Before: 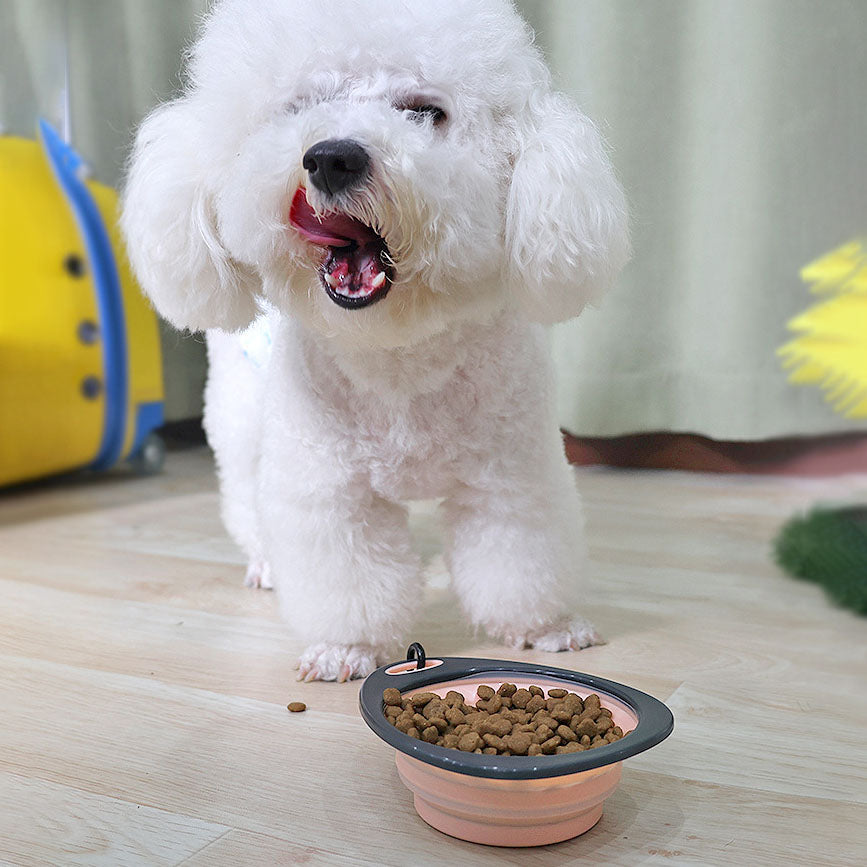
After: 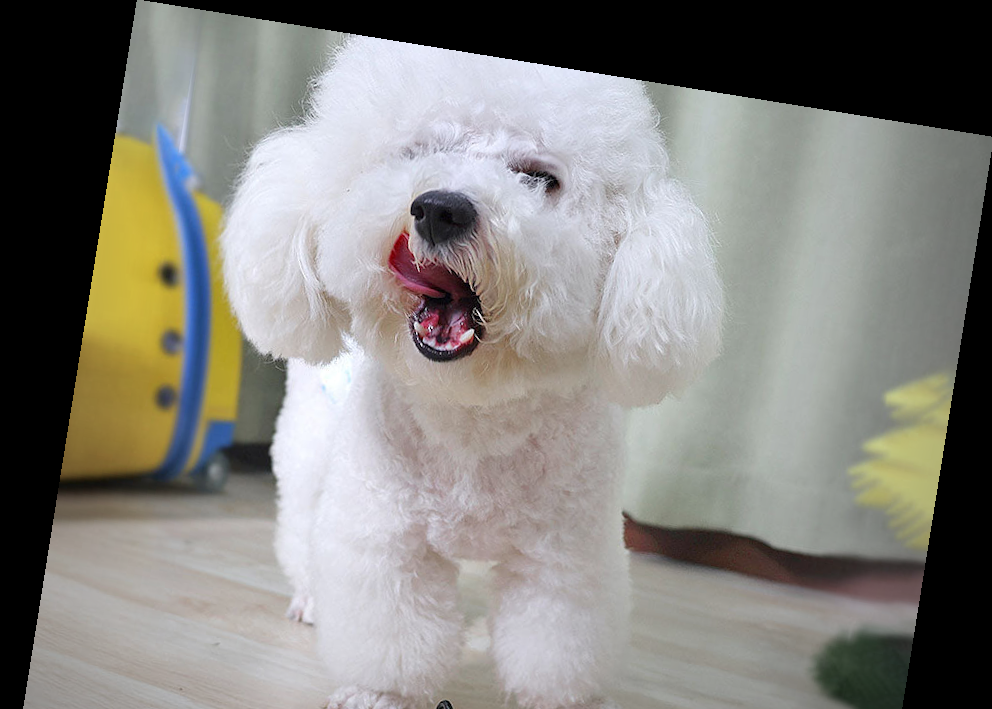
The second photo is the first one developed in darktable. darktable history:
rotate and perspective: rotation 9.12°, automatic cropping off
vignetting: fall-off start 72.14%, fall-off radius 108.07%, brightness -0.713, saturation -0.488, center (-0.054, -0.359), width/height ratio 0.729
crop: bottom 28.576%
